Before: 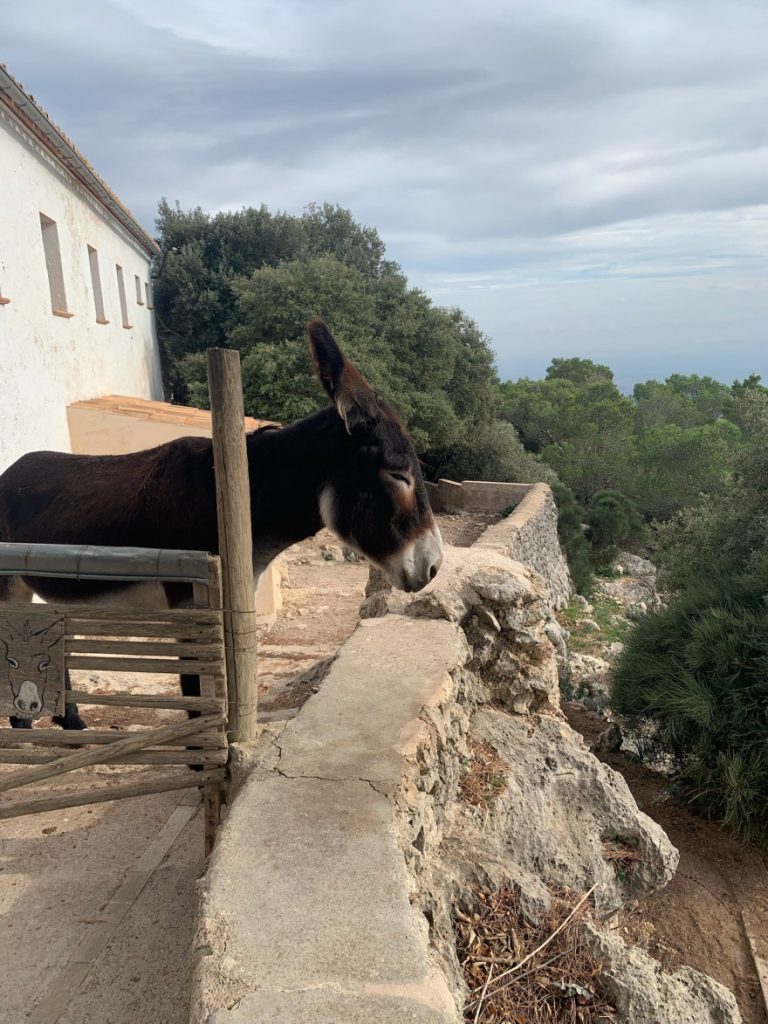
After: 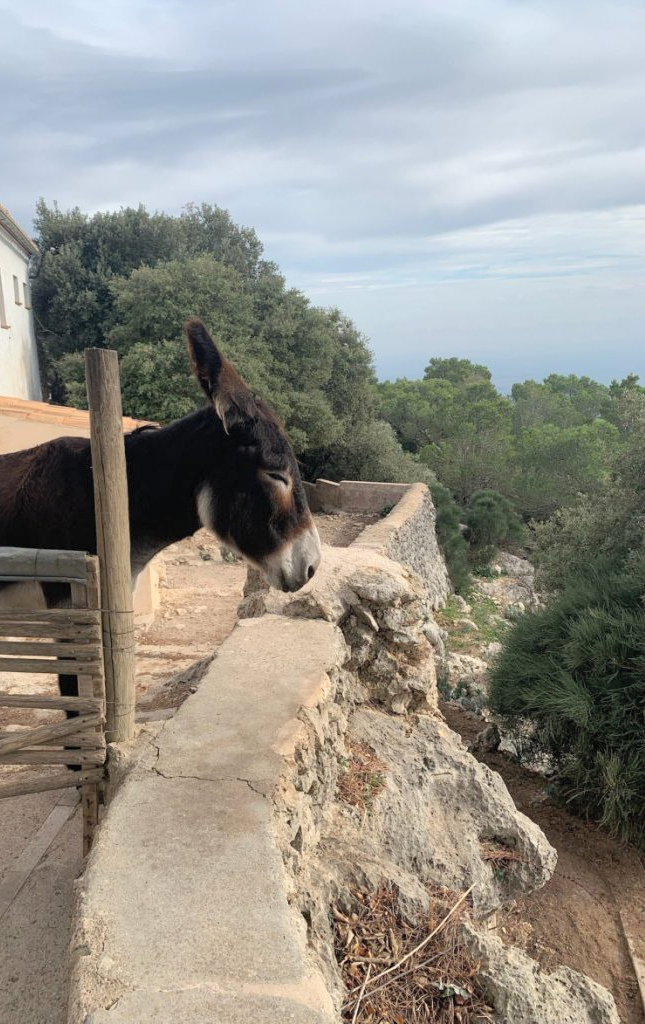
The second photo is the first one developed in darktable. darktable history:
contrast brightness saturation: brightness 0.124
crop: left 15.972%
